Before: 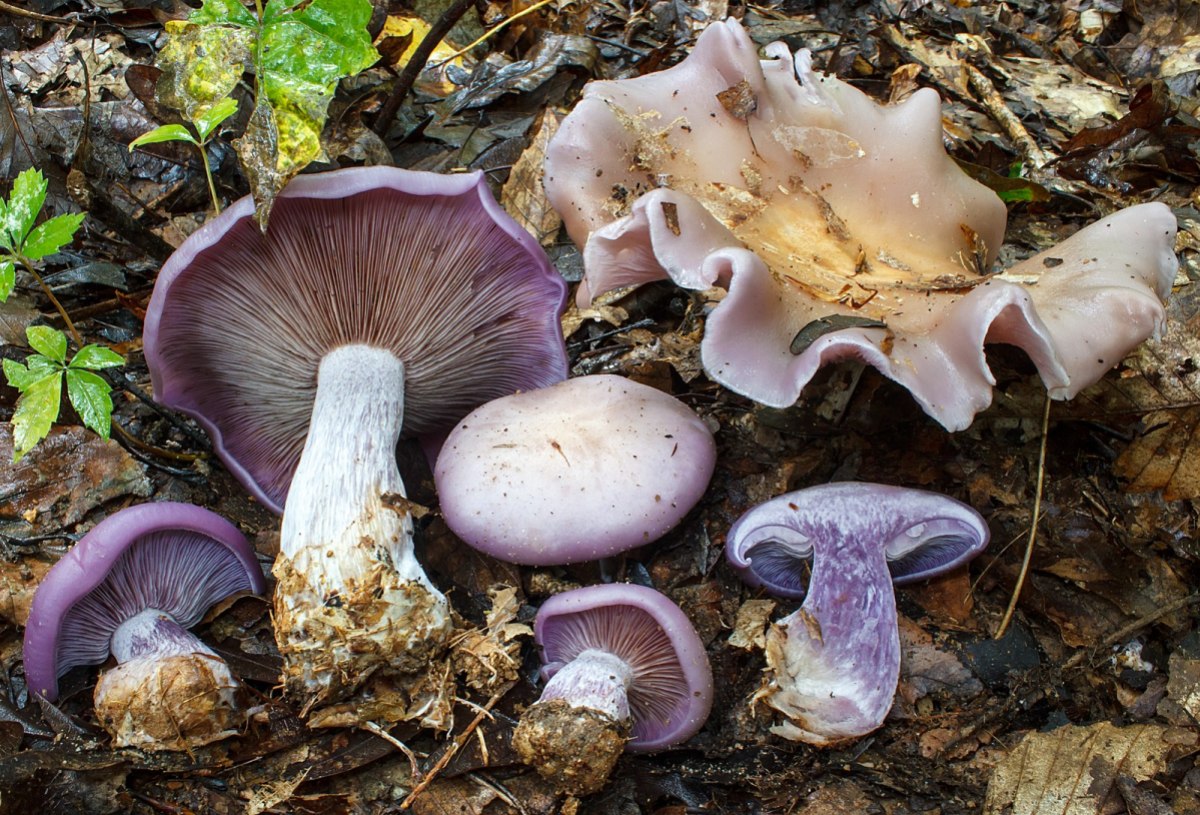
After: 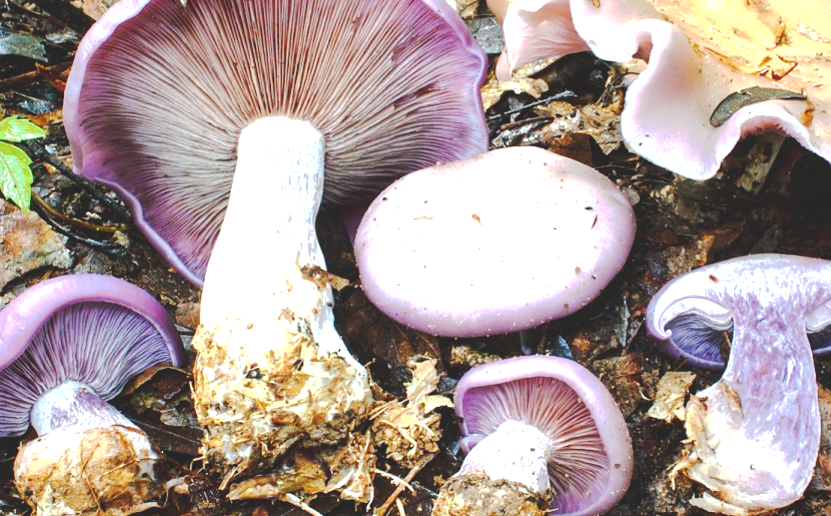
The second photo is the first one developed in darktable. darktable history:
crop: left 6.749%, top 28.038%, right 23.997%, bottom 8.566%
tone curve: curves: ch0 [(0, 0) (0.003, 0.145) (0.011, 0.148) (0.025, 0.15) (0.044, 0.159) (0.069, 0.16) (0.1, 0.164) (0.136, 0.182) (0.177, 0.213) (0.224, 0.247) (0.277, 0.298) (0.335, 0.37) (0.399, 0.456) (0.468, 0.552) (0.543, 0.641) (0.623, 0.713) (0.709, 0.768) (0.801, 0.825) (0.898, 0.868) (1, 1)], preserve colors none
exposure: black level correction 0, exposure 1.2 EV, compensate highlight preservation false
